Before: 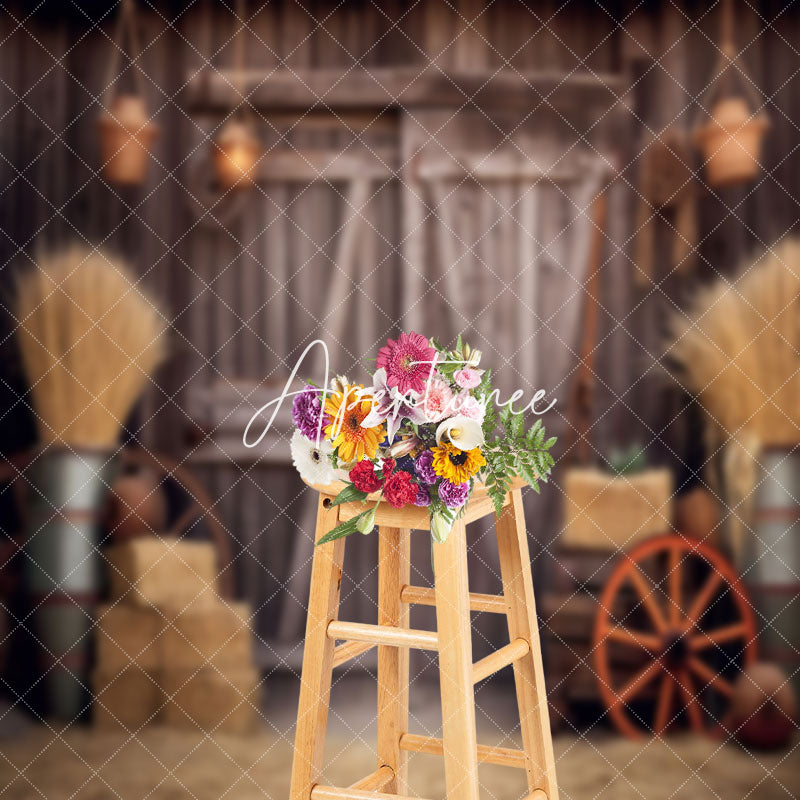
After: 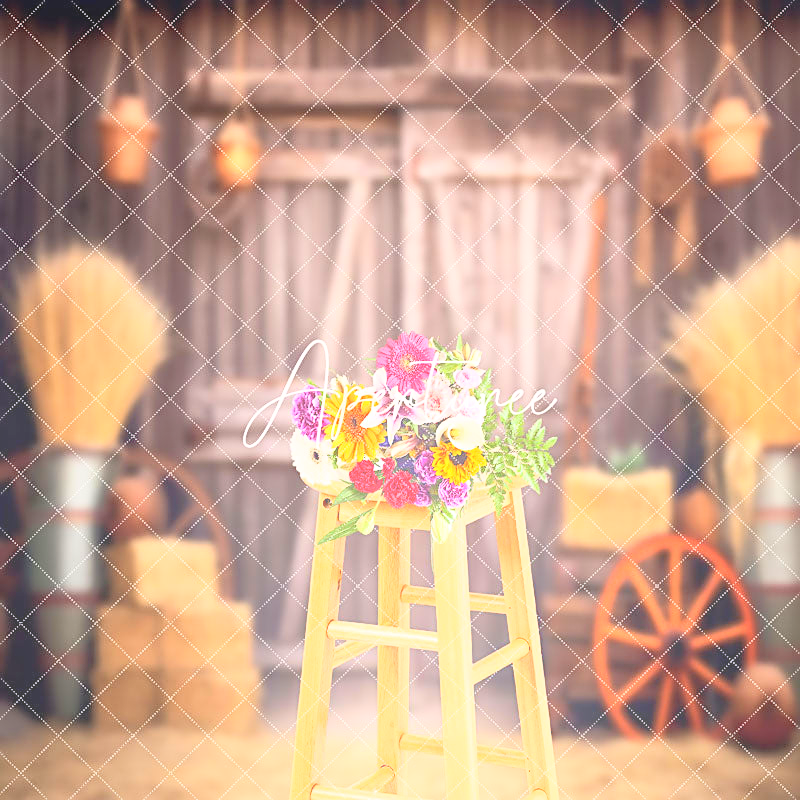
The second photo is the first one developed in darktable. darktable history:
base curve: curves: ch0 [(0, 0) (0.018, 0.026) (0.143, 0.37) (0.33, 0.731) (0.458, 0.853) (0.735, 0.965) (0.905, 0.986) (1, 1)]
sharpen: on, module defaults
rgb curve: curves: ch0 [(0, 0) (0.093, 0.159) (0.241, 0.265) (0.414, 0.42) (1, 1)], compensate middle gray true, preserve colors basic power
bloom: size 38%, threshold 95%, strength 30%
